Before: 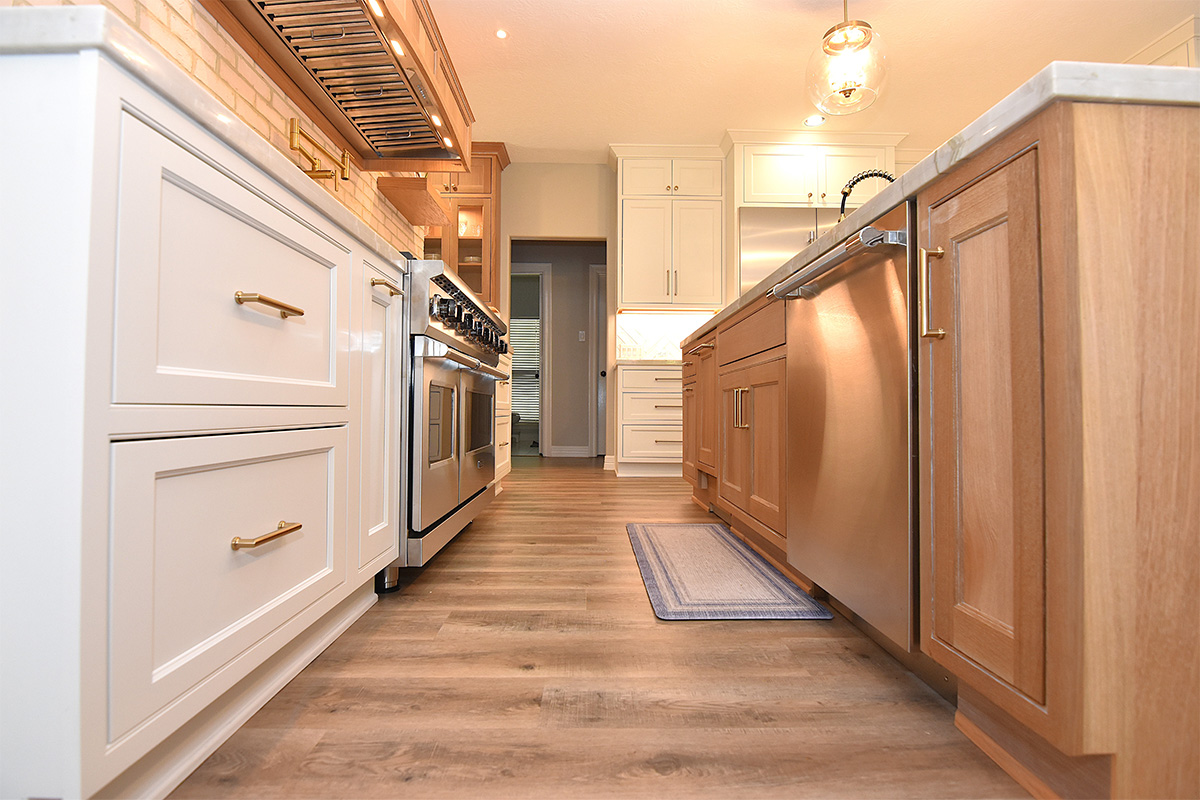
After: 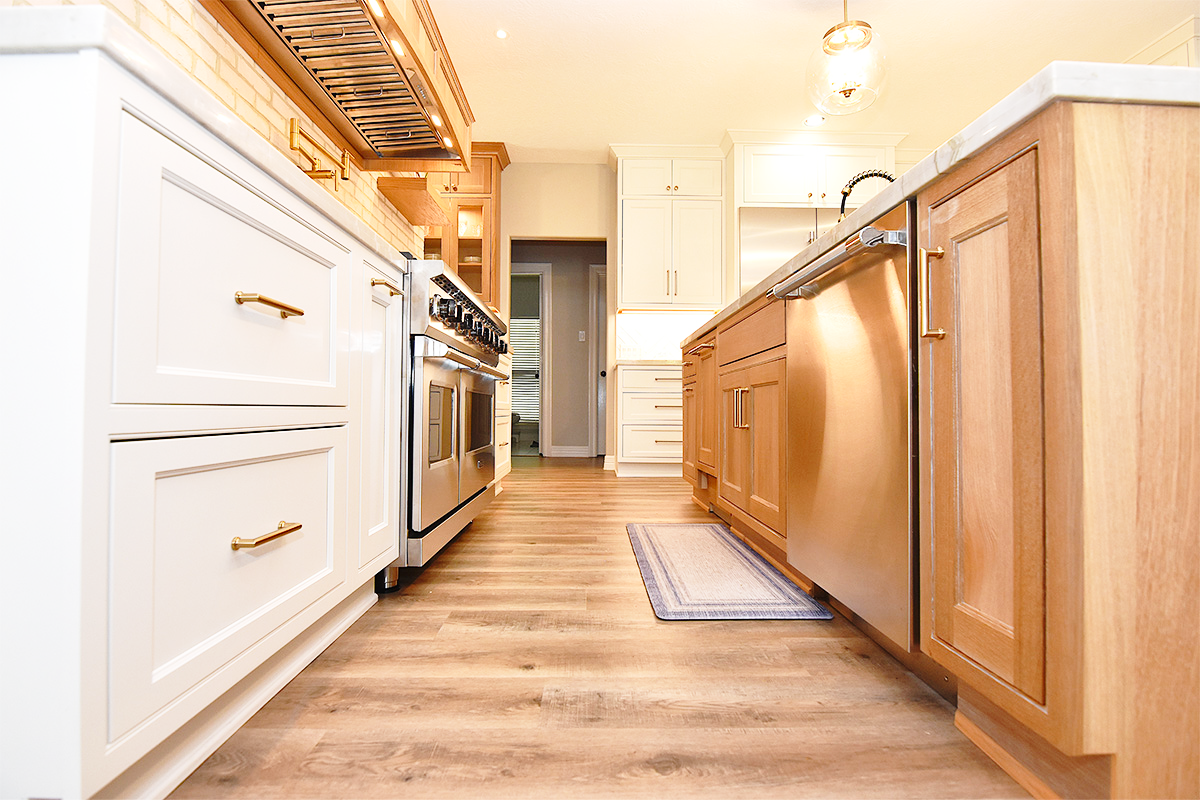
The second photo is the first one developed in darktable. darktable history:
base curve: curves: ch0 [(0, 0) (0.028, 0.03) (0.121, 0.232) (0.46, 0.748) (0.859, 0.968) (1, 1)], preserve colors none
shadows and highlights: shadows 29.32, highlights -29.32, low approximation 0.01, soften with gaussian
